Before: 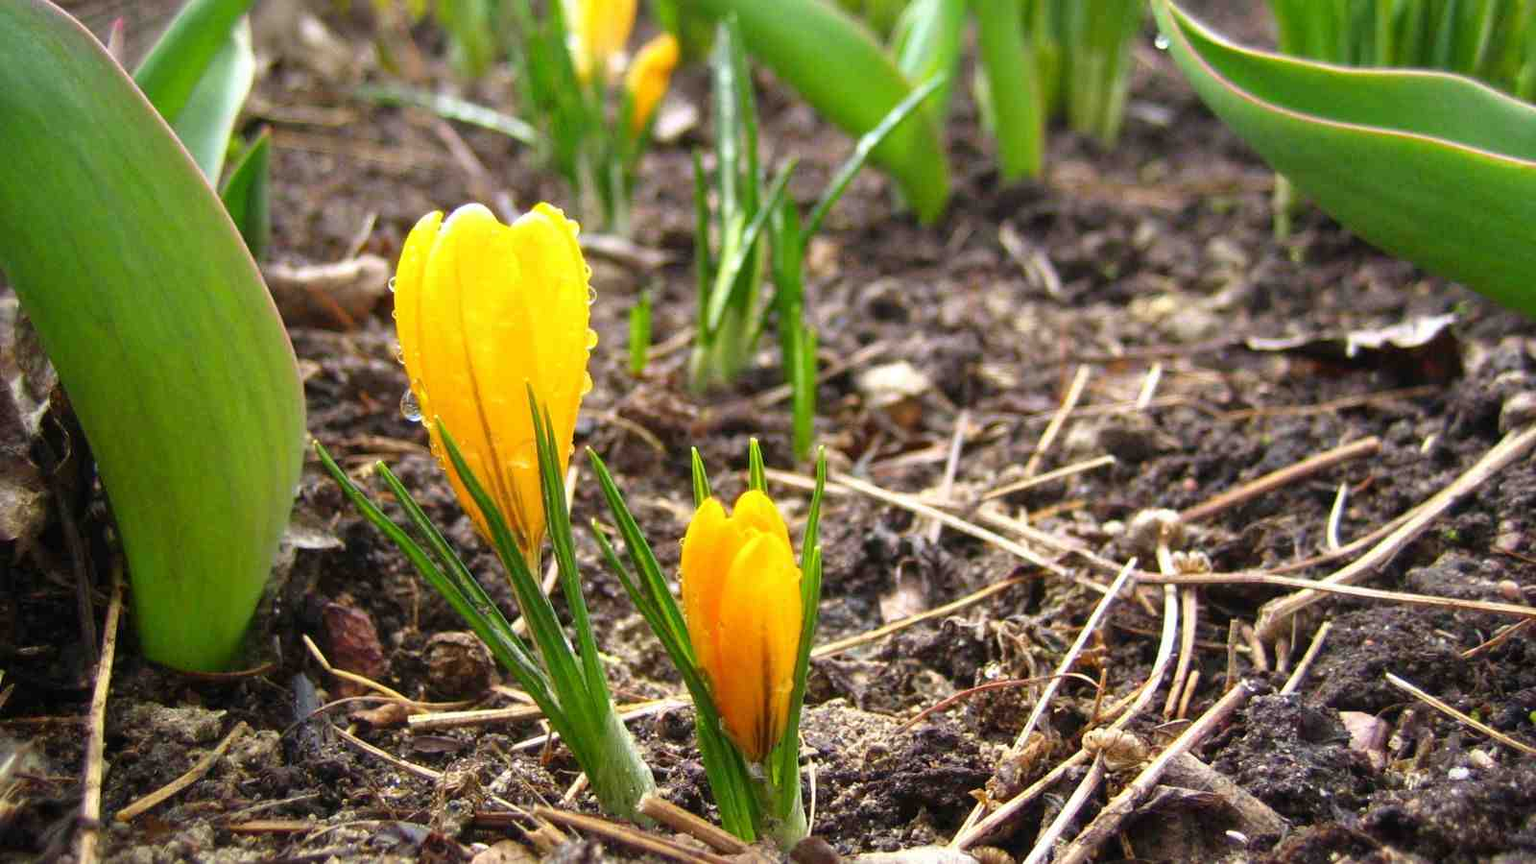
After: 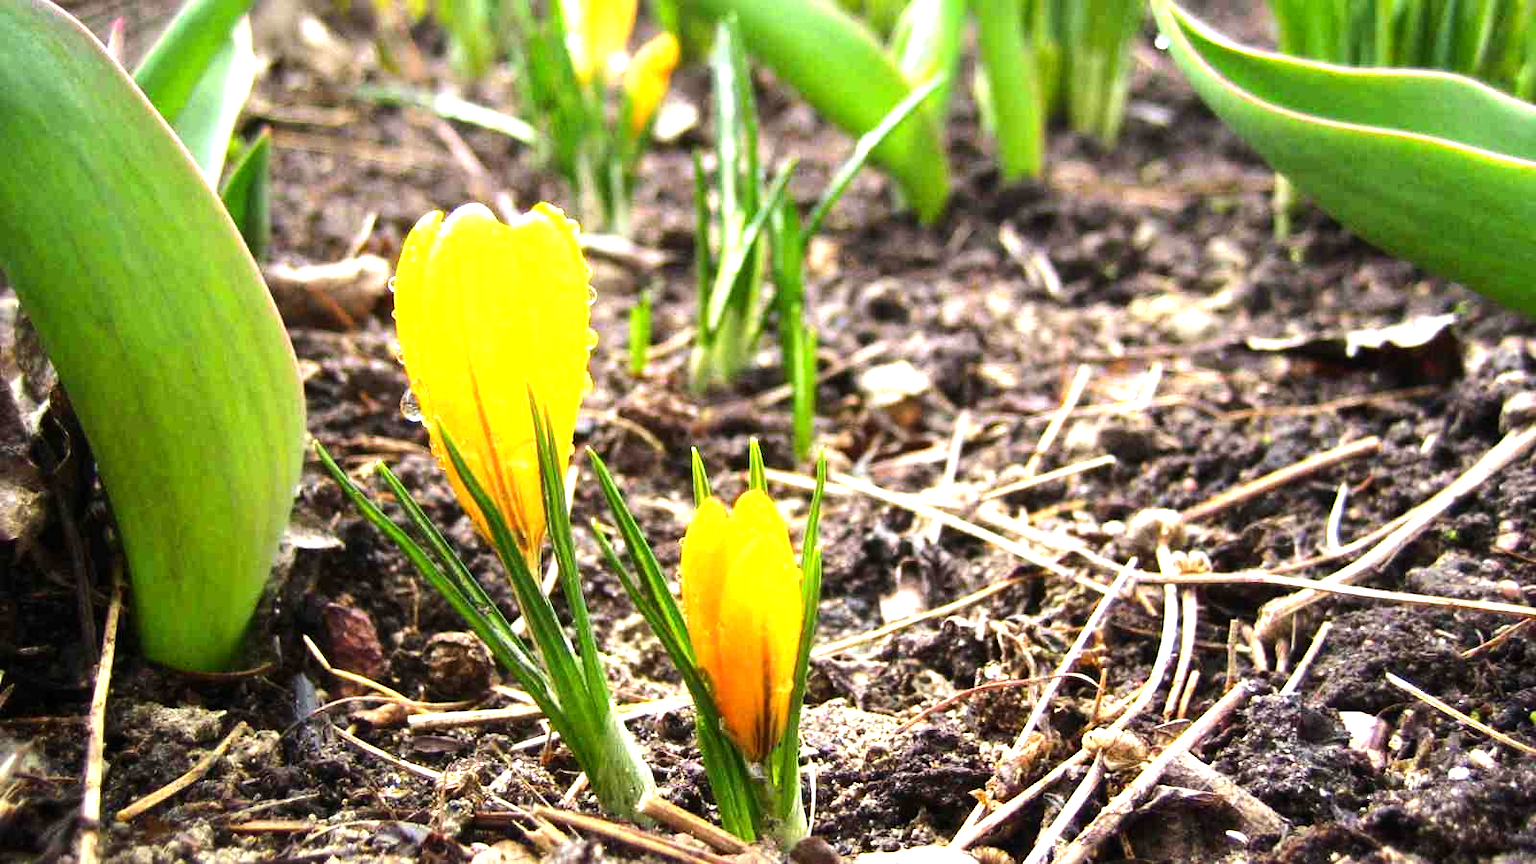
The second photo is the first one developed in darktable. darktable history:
tone equalizer: -8 EV -0.75 EV, -7 EV -0.7 EV, -6 EV -0.6 EV, -5 EV -0.4 EV, -3 EV 0.4 EV, -2 EV 0.6 EV, -1 EV 0.7 EV, +0 EV 0.75 EV, edges refinement/feathering 500, mask exposure compensation -1.57 EV, preserve details no
exposure: black level correction 0.001, exposure 0.5 EV, compensate exposure bias true, compensate highlight preservation false
